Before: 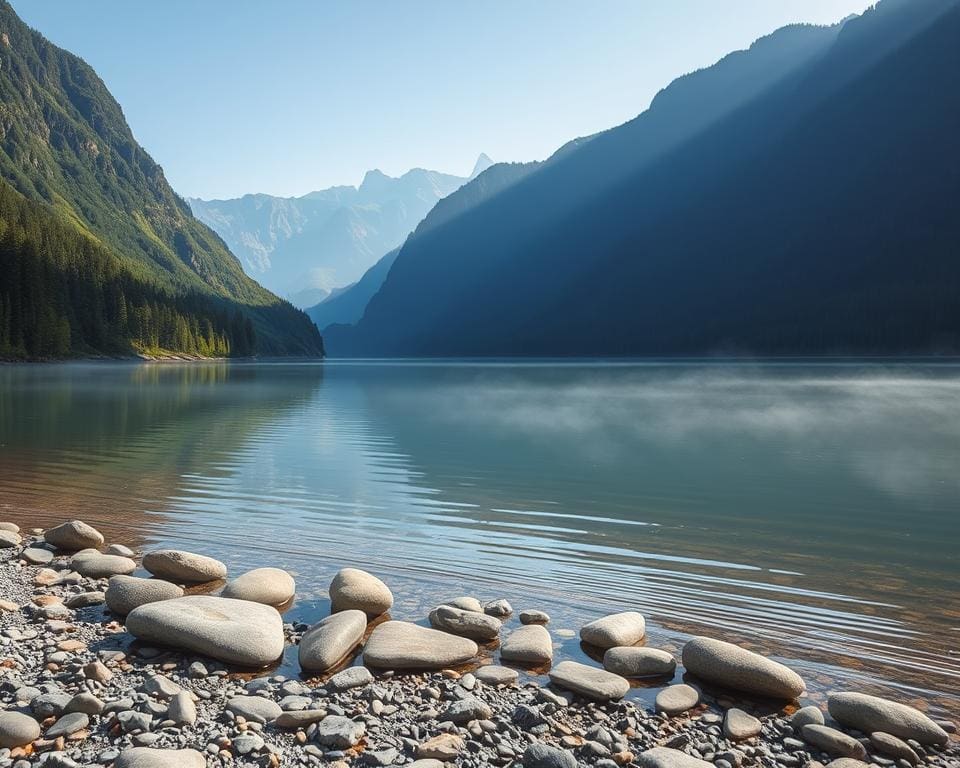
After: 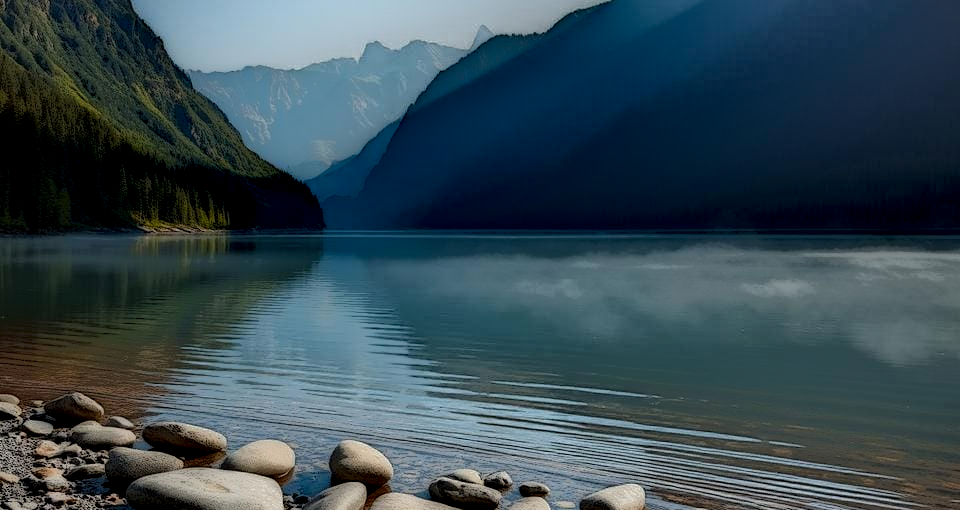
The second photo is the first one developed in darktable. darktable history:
shadows and highlights: shadows 25.22, highlights -24.83
crop: top 16.703%, bottom 16.78%
vignetting: fall-off start 100.88%, brightness -0.28
local contrast: highlights 6%, shadows 235%, detail 164%, midtone range 0.006
